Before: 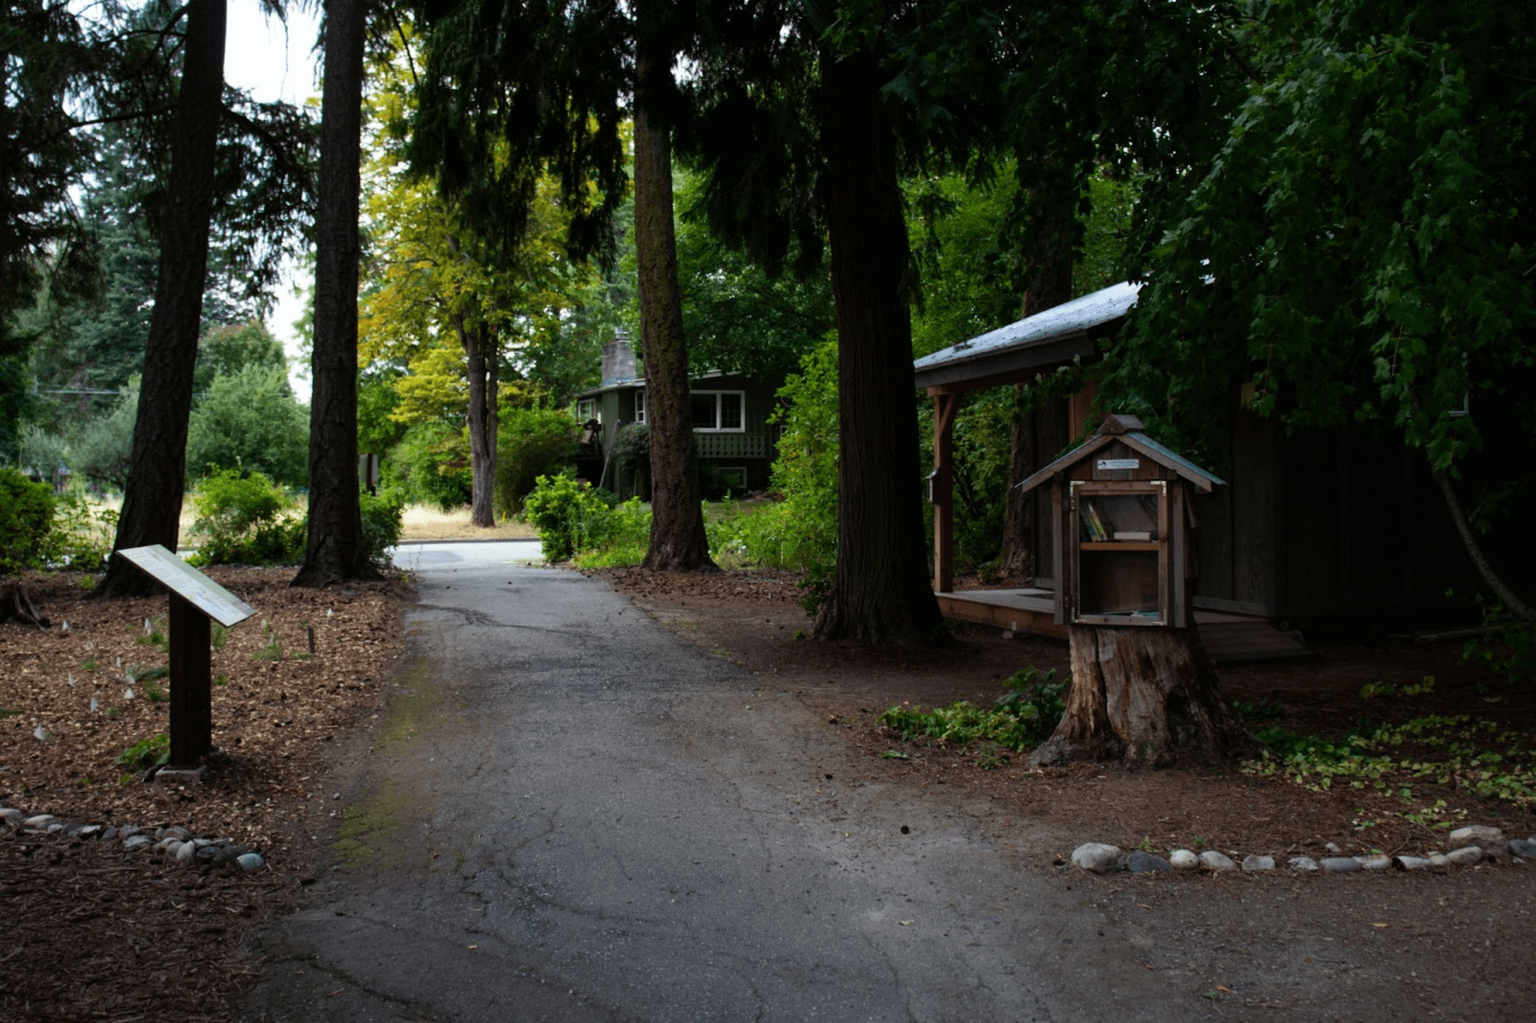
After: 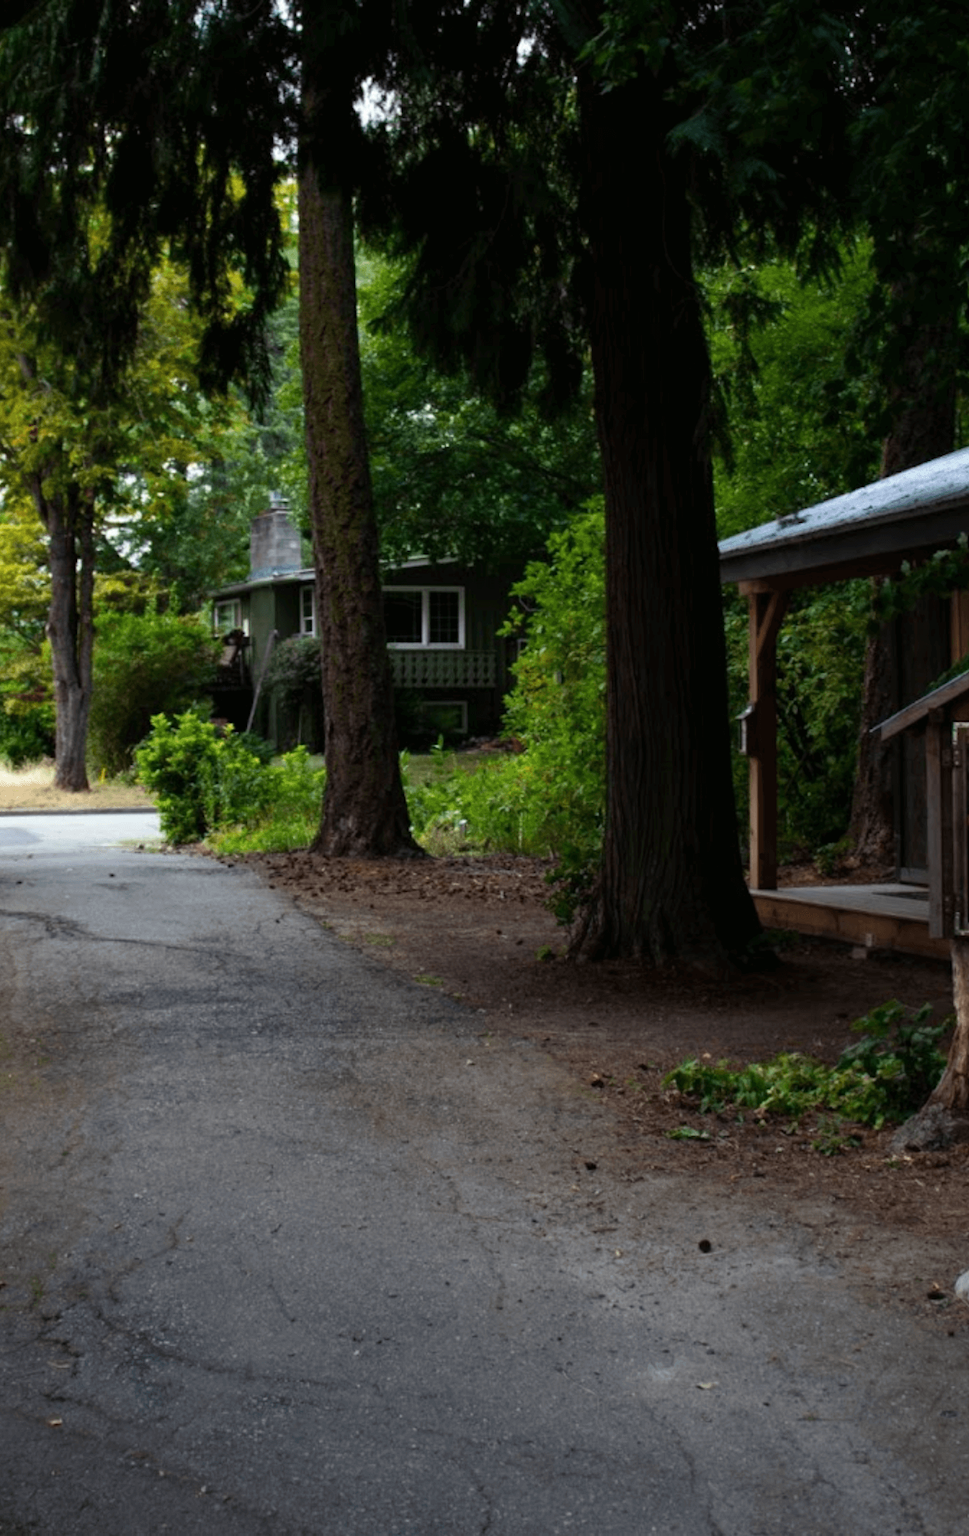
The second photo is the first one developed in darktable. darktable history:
crop: left 28.352%, right 29.568%
